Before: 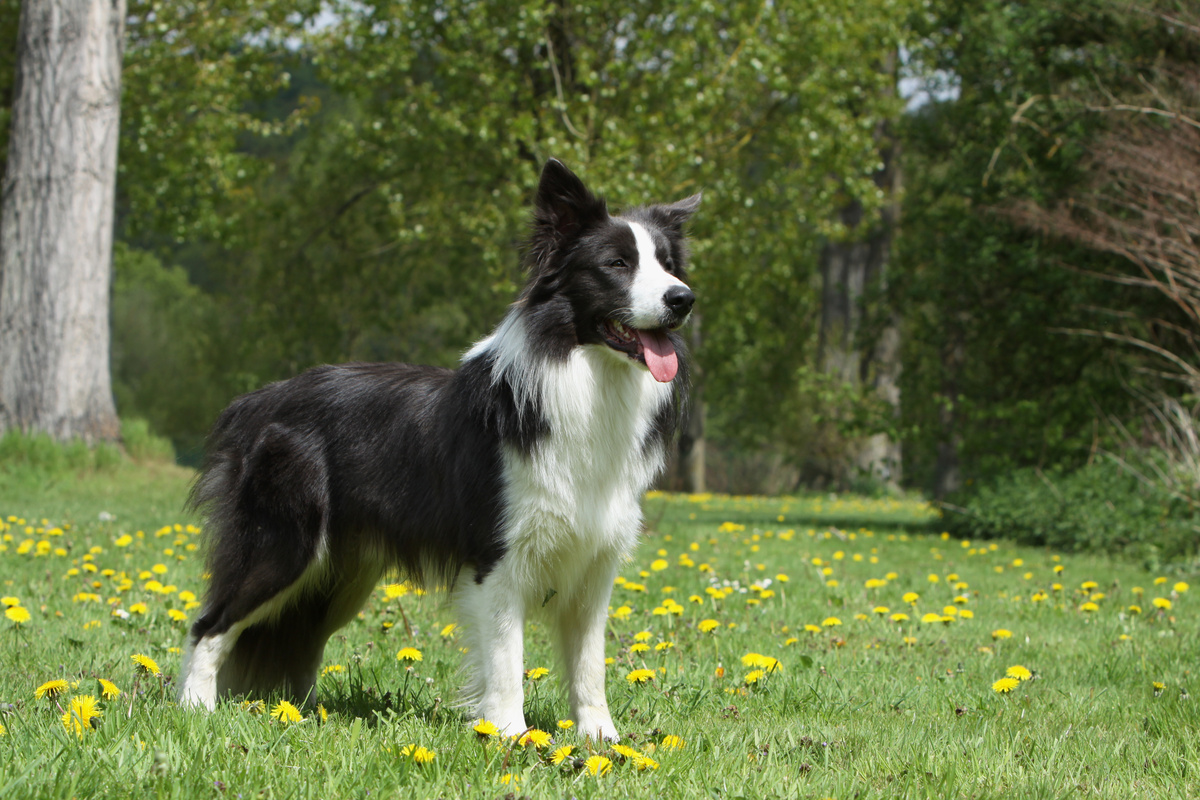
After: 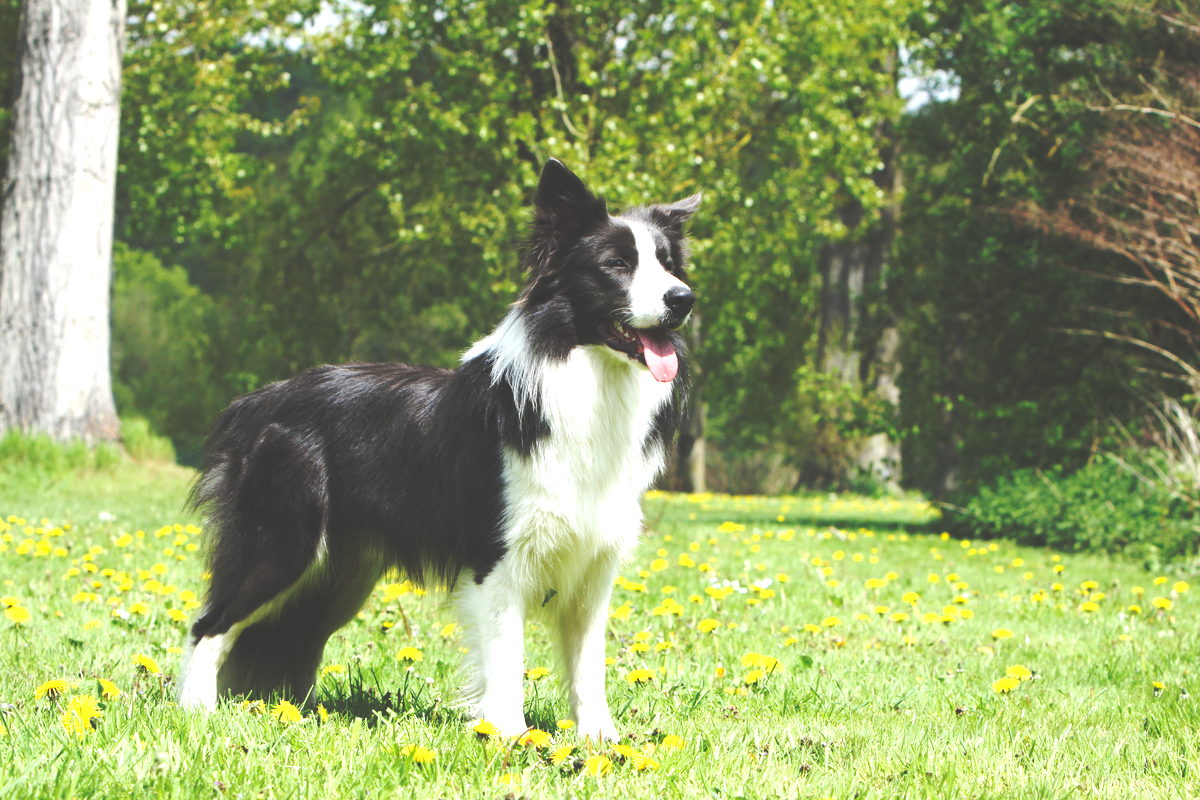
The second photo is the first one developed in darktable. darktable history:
exposure: black level correction 0.001, exposure 0.014 EV, compensate highlight preservation false
levels: levels [0, 0.394, 0.787]
base curve: curves: ch0 [(0, 0.024) (0.055, 0.065) (0.121, 0.166) (0.236, 0.319) (0.693, 0.726) (1, 1)], preserve colors none
